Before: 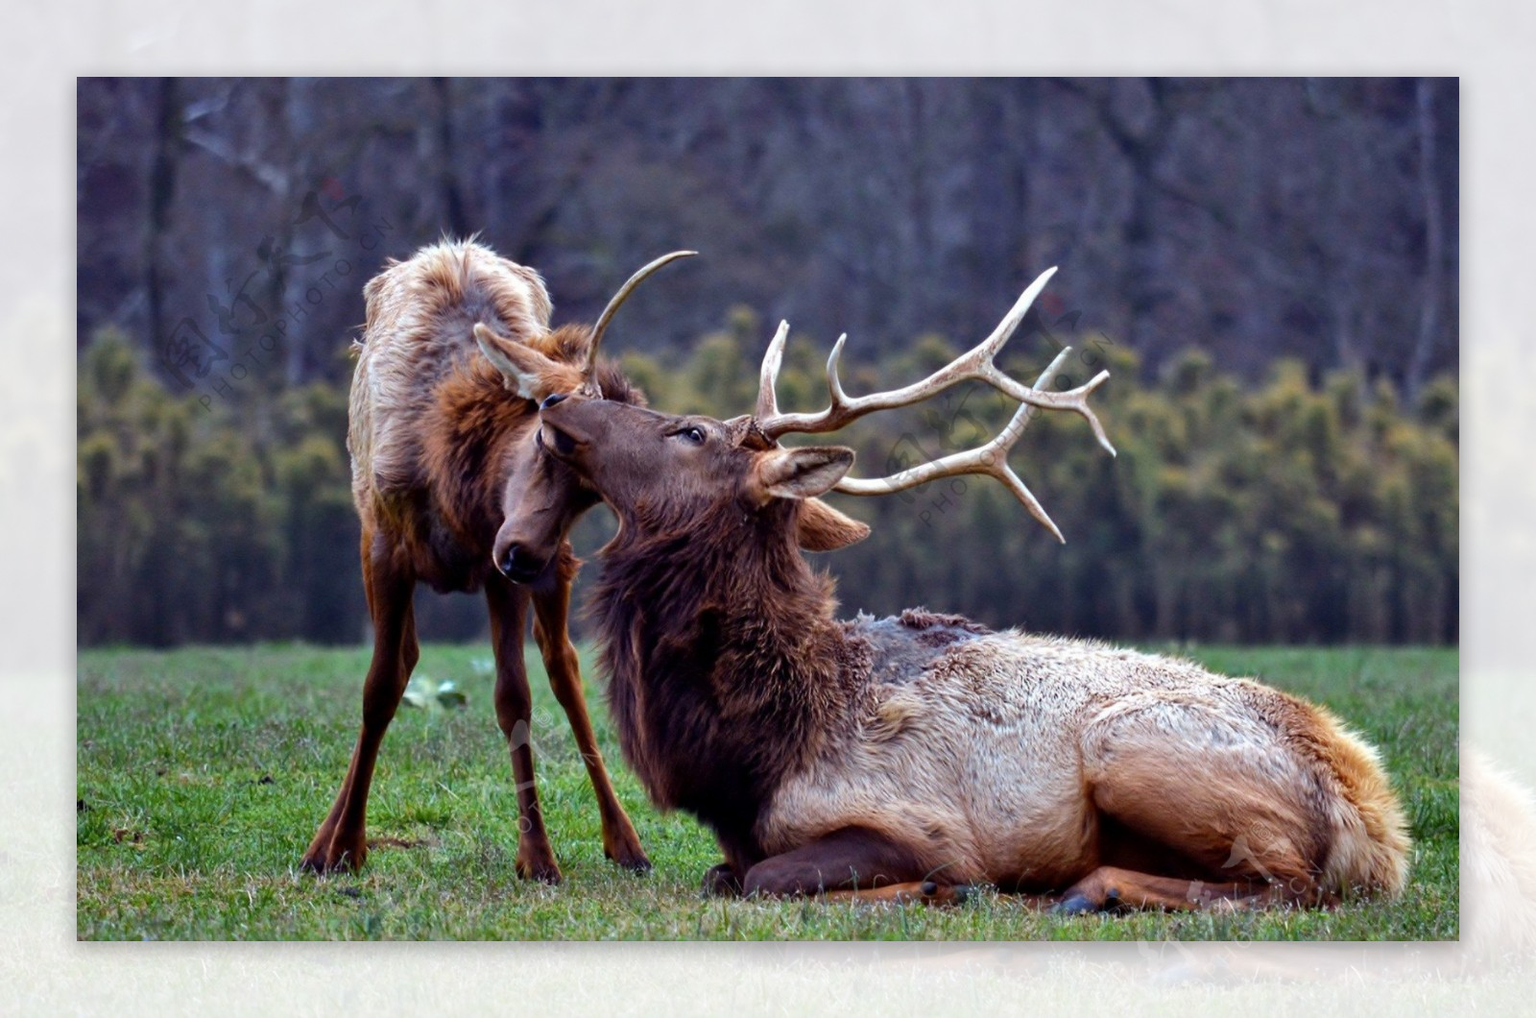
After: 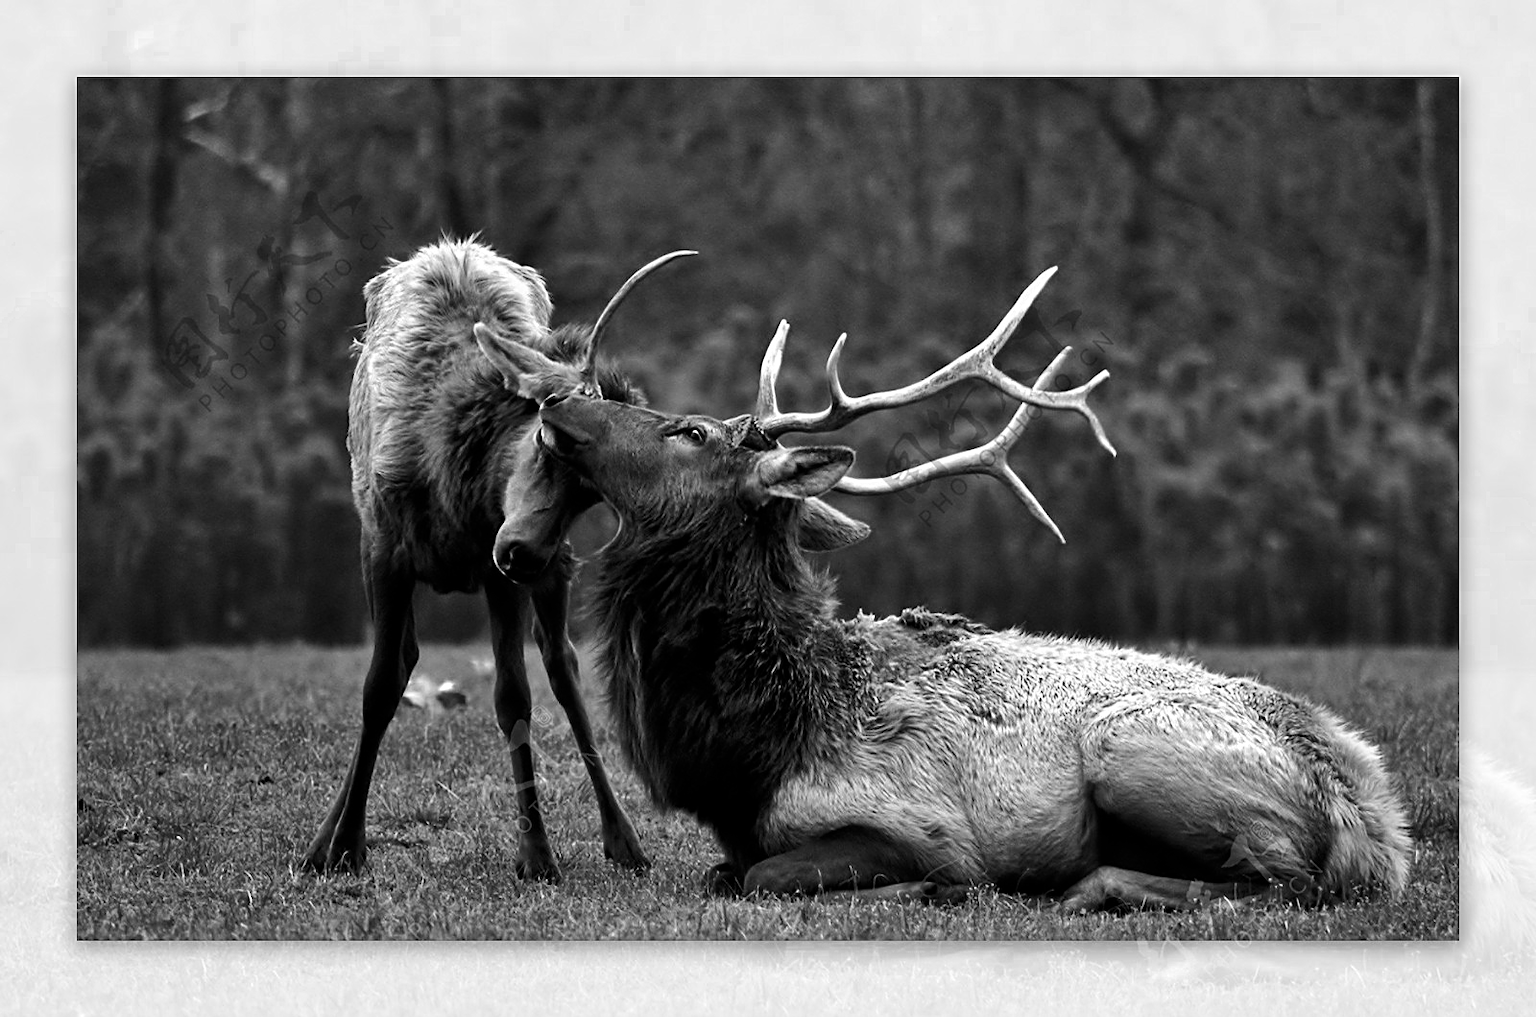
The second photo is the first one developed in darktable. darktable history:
contrast brightness saturation: contrast 0.123, brightness -0.122, saturation 0.2
color zones: curves: ch0 [(0, 0.613) (0.01, 0.613) (0.245, 0.448) (0.498, 0.529) (0.642, 0.665) (0.879, 0.777) (0.99, 0.613)]; ch1 [(0, 0) (0.143, 0) (0.286, 0) (0.429, 0) (0.571, 0) (0.714, 0) (0.857, 0)]
sharpen: on, module defaults
